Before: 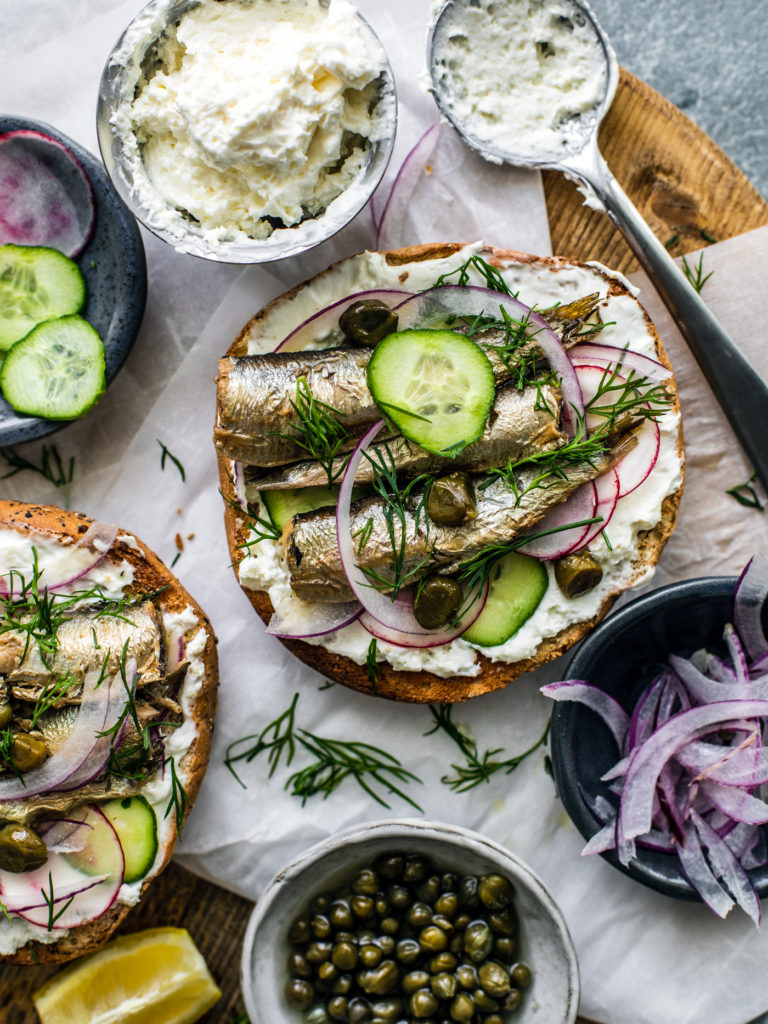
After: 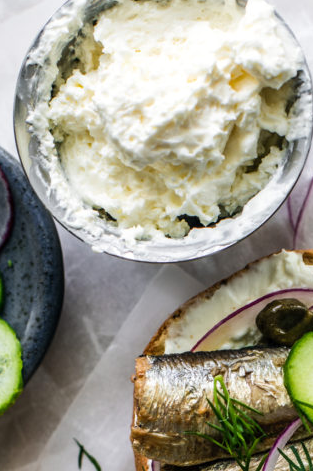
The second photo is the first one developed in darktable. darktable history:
crop and rotate: left 10.908%, top 0.103%, right 48.242%, bottom 53.826%
tone equalizer: edges refinement/feathering 500, mask exposure compensation -1.57 EV, preserve details no
